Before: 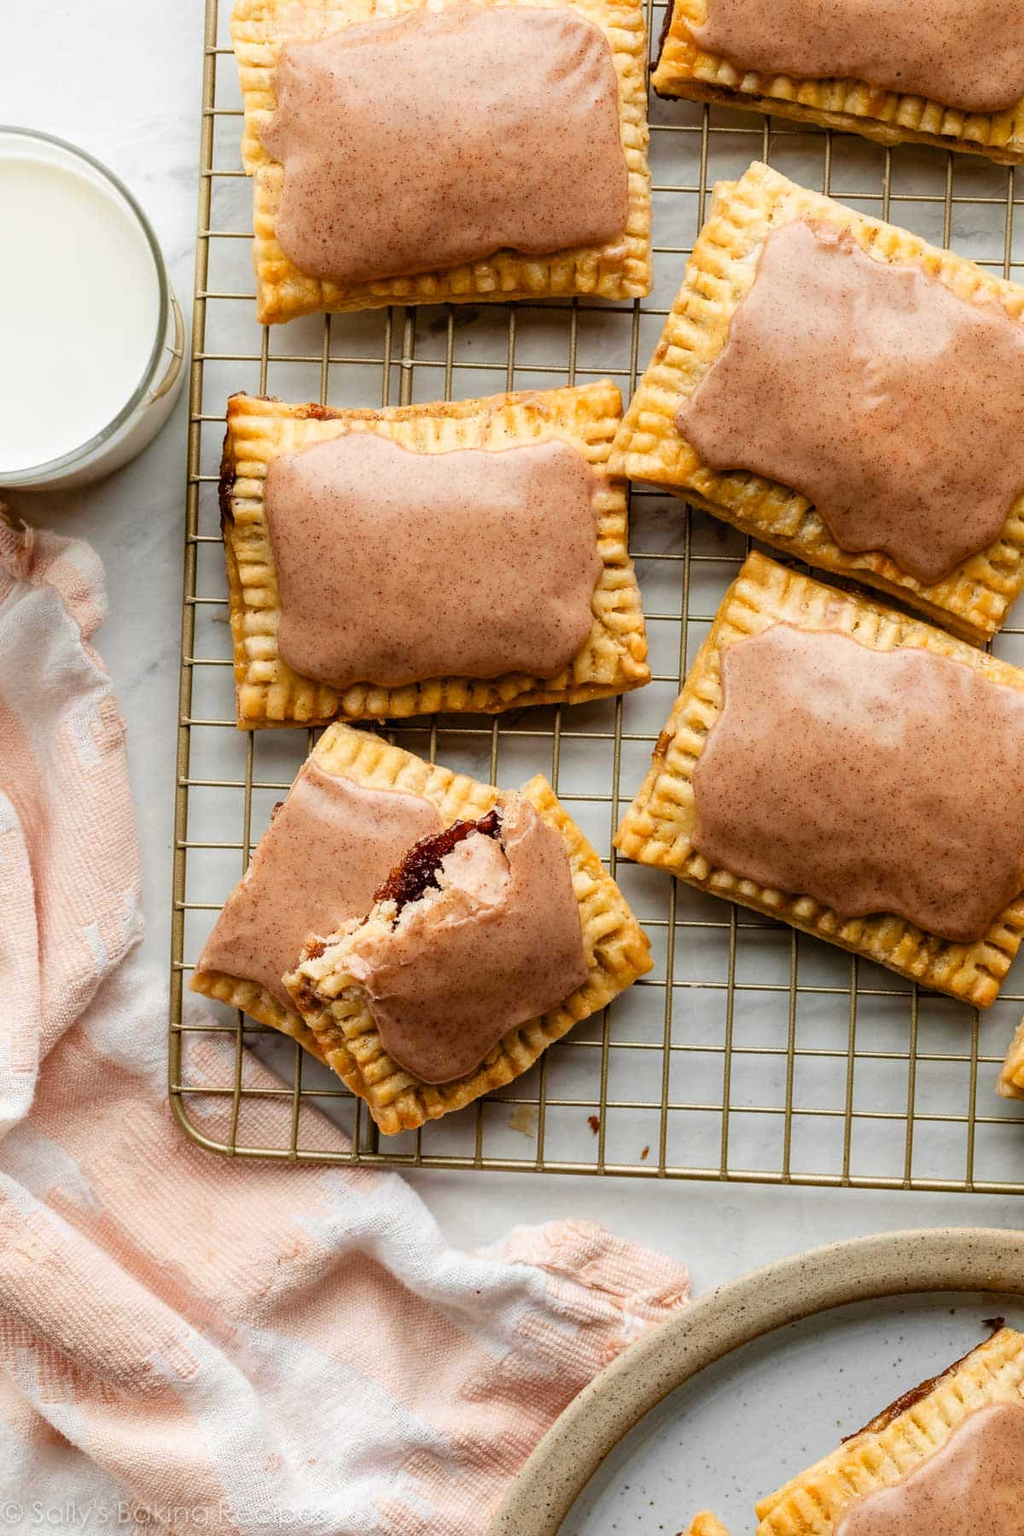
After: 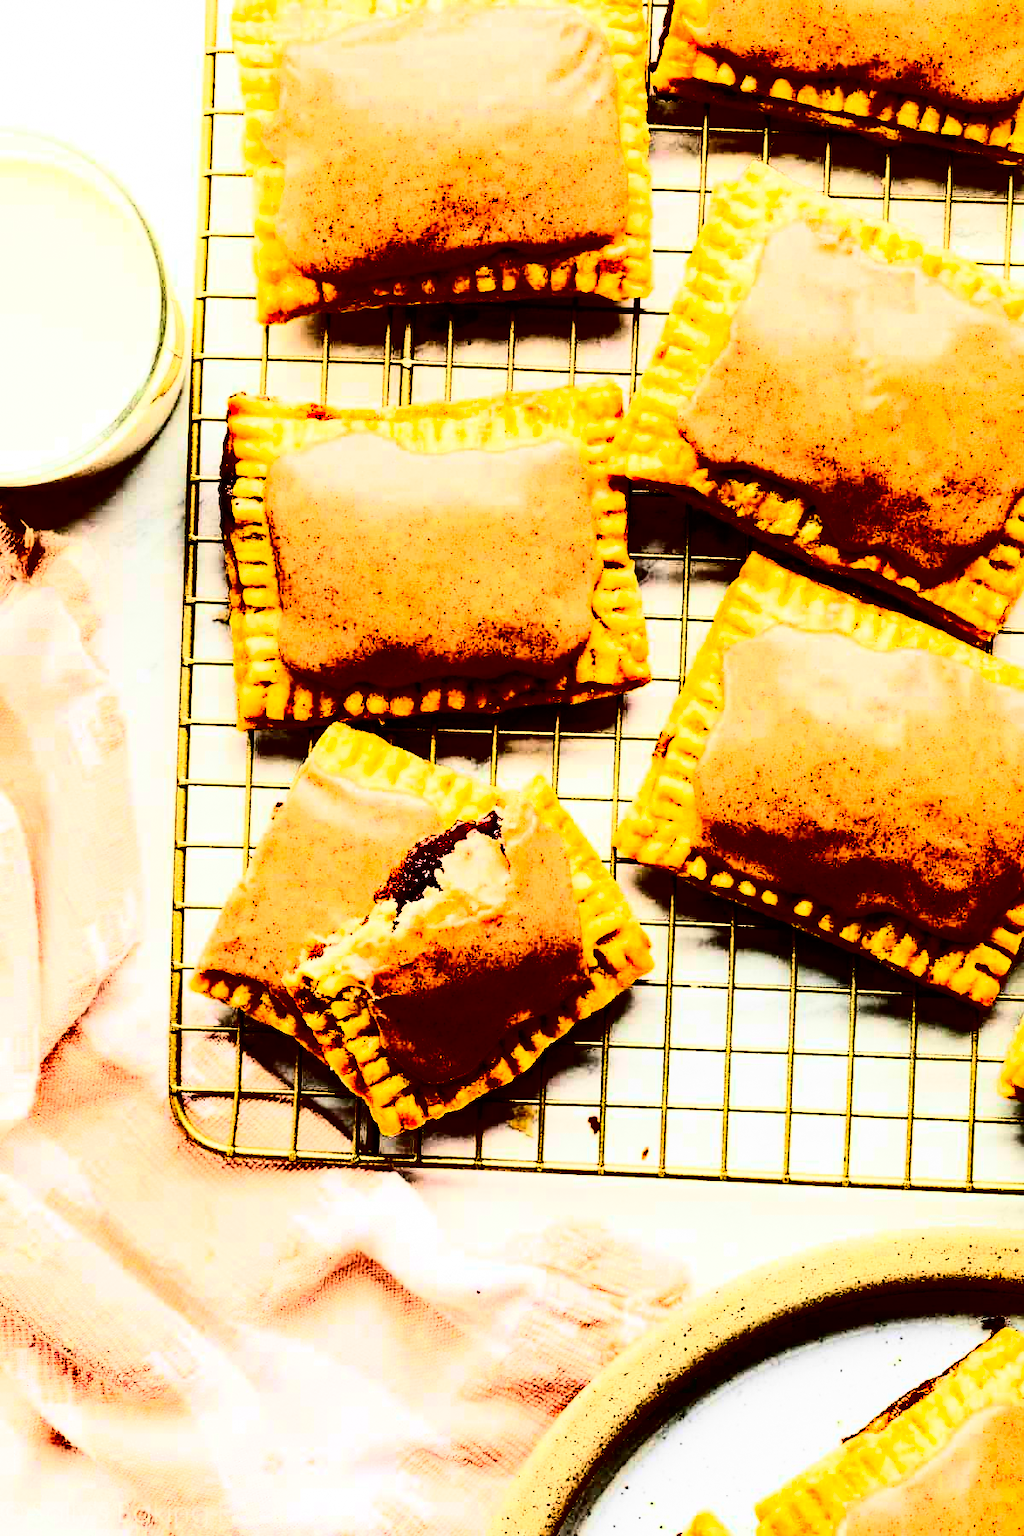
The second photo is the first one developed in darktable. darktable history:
contrast brightness saturation: contrast 0.77, brightness -1, saturation 1
grain: coarseness 0.81 ISO, strength 1.34%, mid-tones bias 0%
tone equalizer: on, module defaults
rgb curve: curves: ch0 [(0, 0) (0.21, 0.15) (0.24, 0.21) (0.5, 0.75) (0.75, 0.96) (0.89, 0.99) (1, 1)]; ch1 [(0, 0.02) (0.21, 0.13) (0.25, 0.2) (0.5, 0.67) (0.75, 0.9) (0.89, 0.97) (1, 1)]; ch2 [(0, 0.02) (0.21, 0.13) (0.25, 0.2) (0.5, 0.67) (0.75, 0.9) (0.89, 0.97) (1, 1)], compensate middle gray true
